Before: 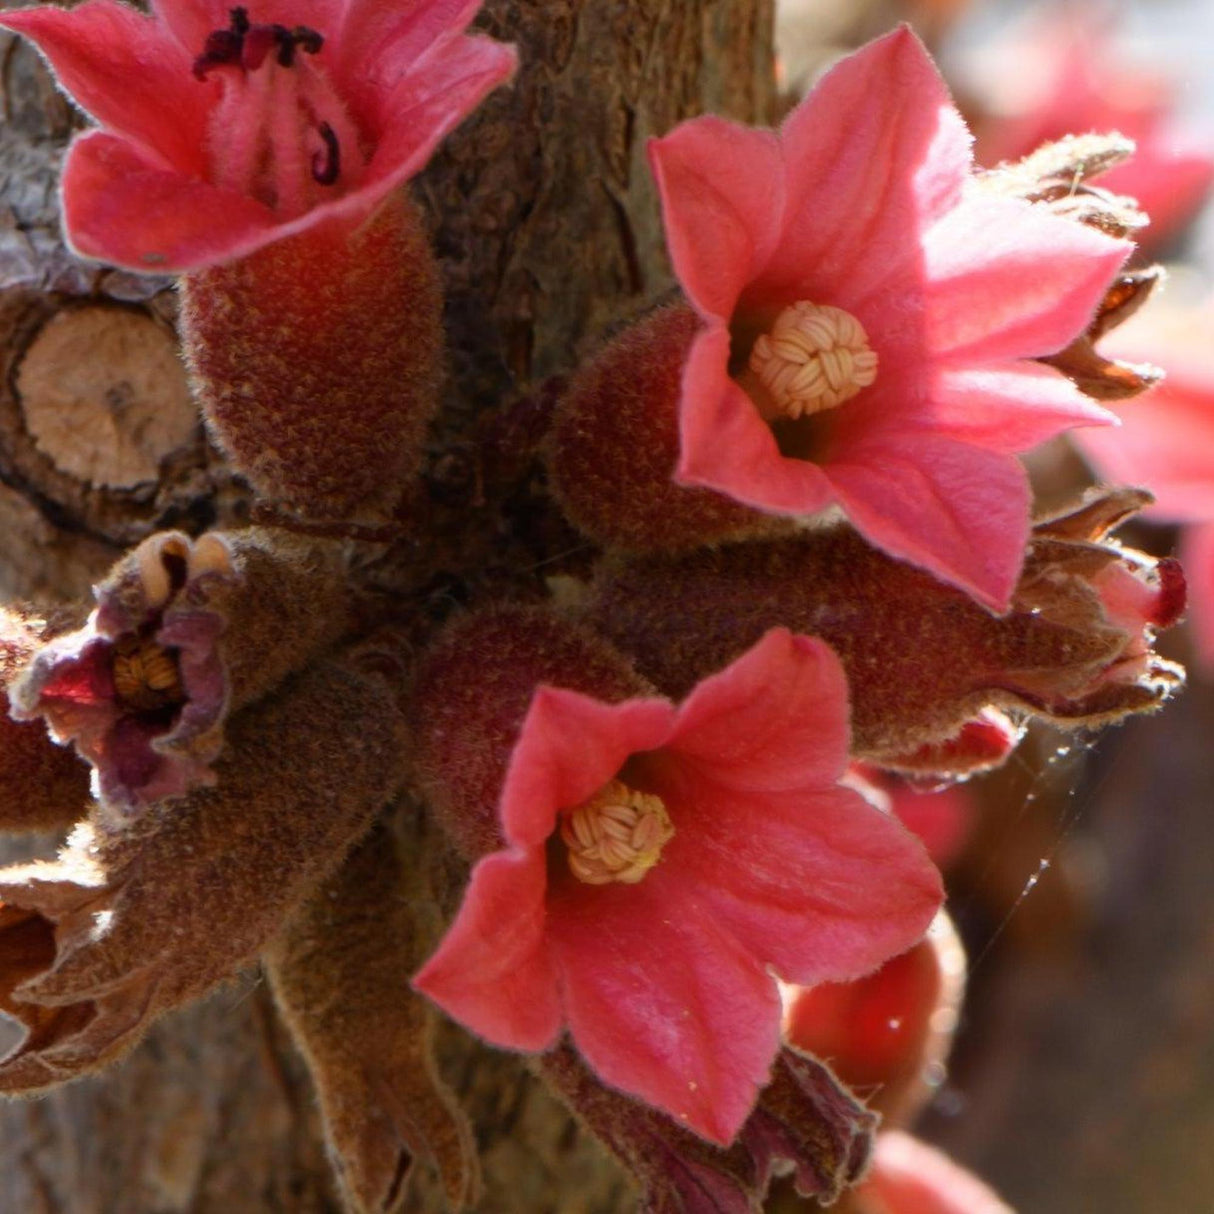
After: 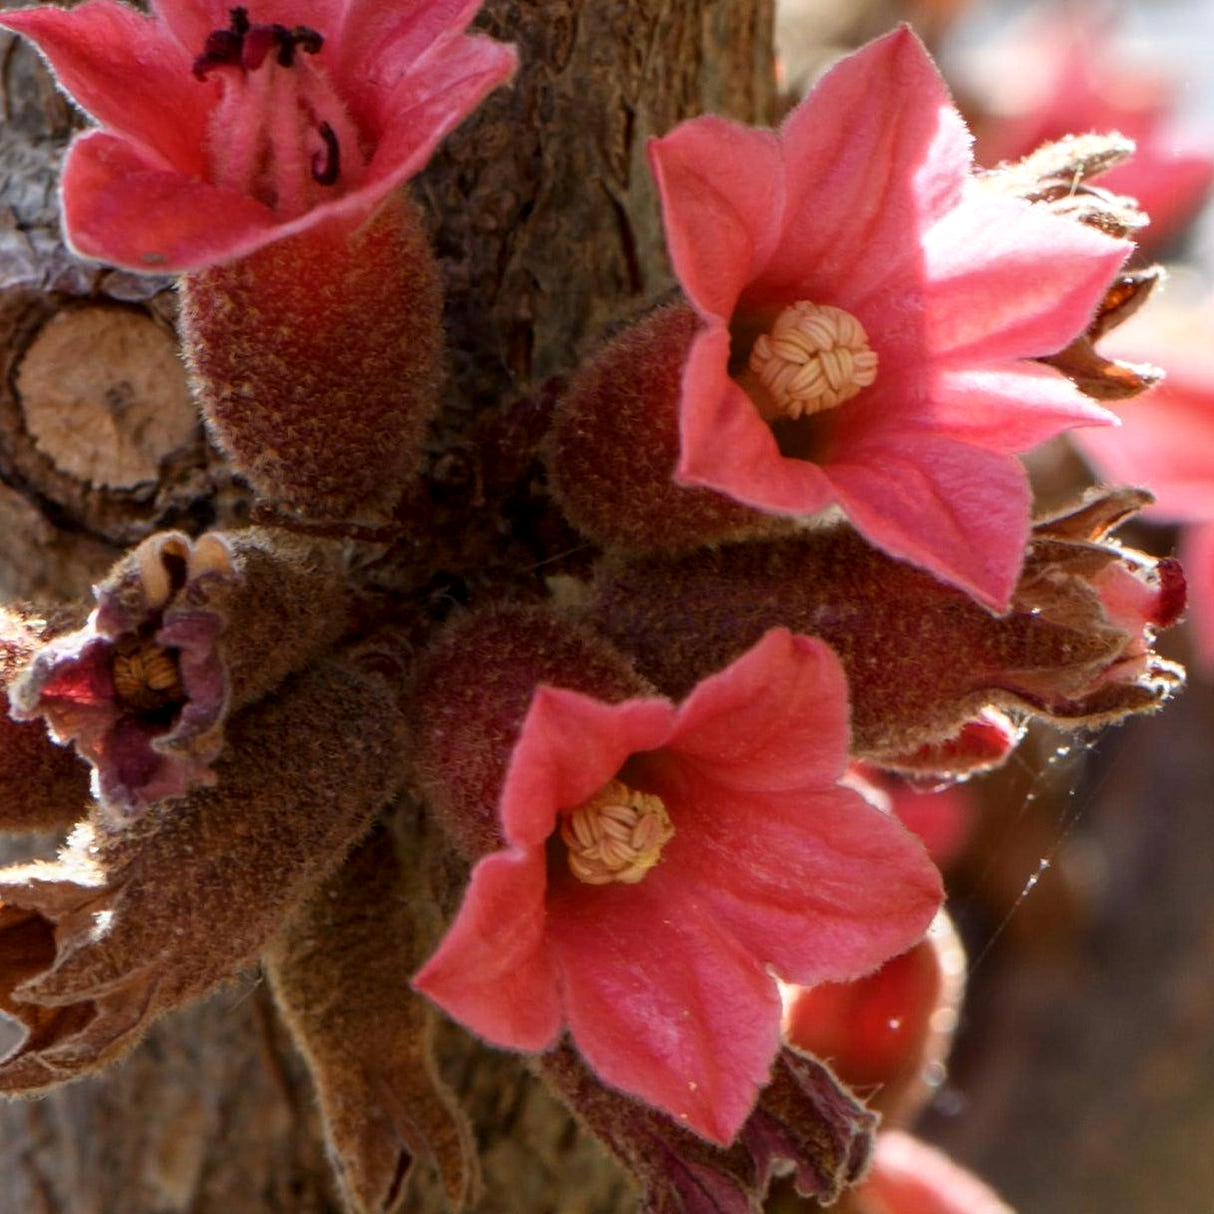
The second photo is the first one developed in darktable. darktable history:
shadows and highlights: shadows 2.7, highlights -17.88, soften with gaussian
local contrast: on, module defaults
sharpen: amount 0.209
